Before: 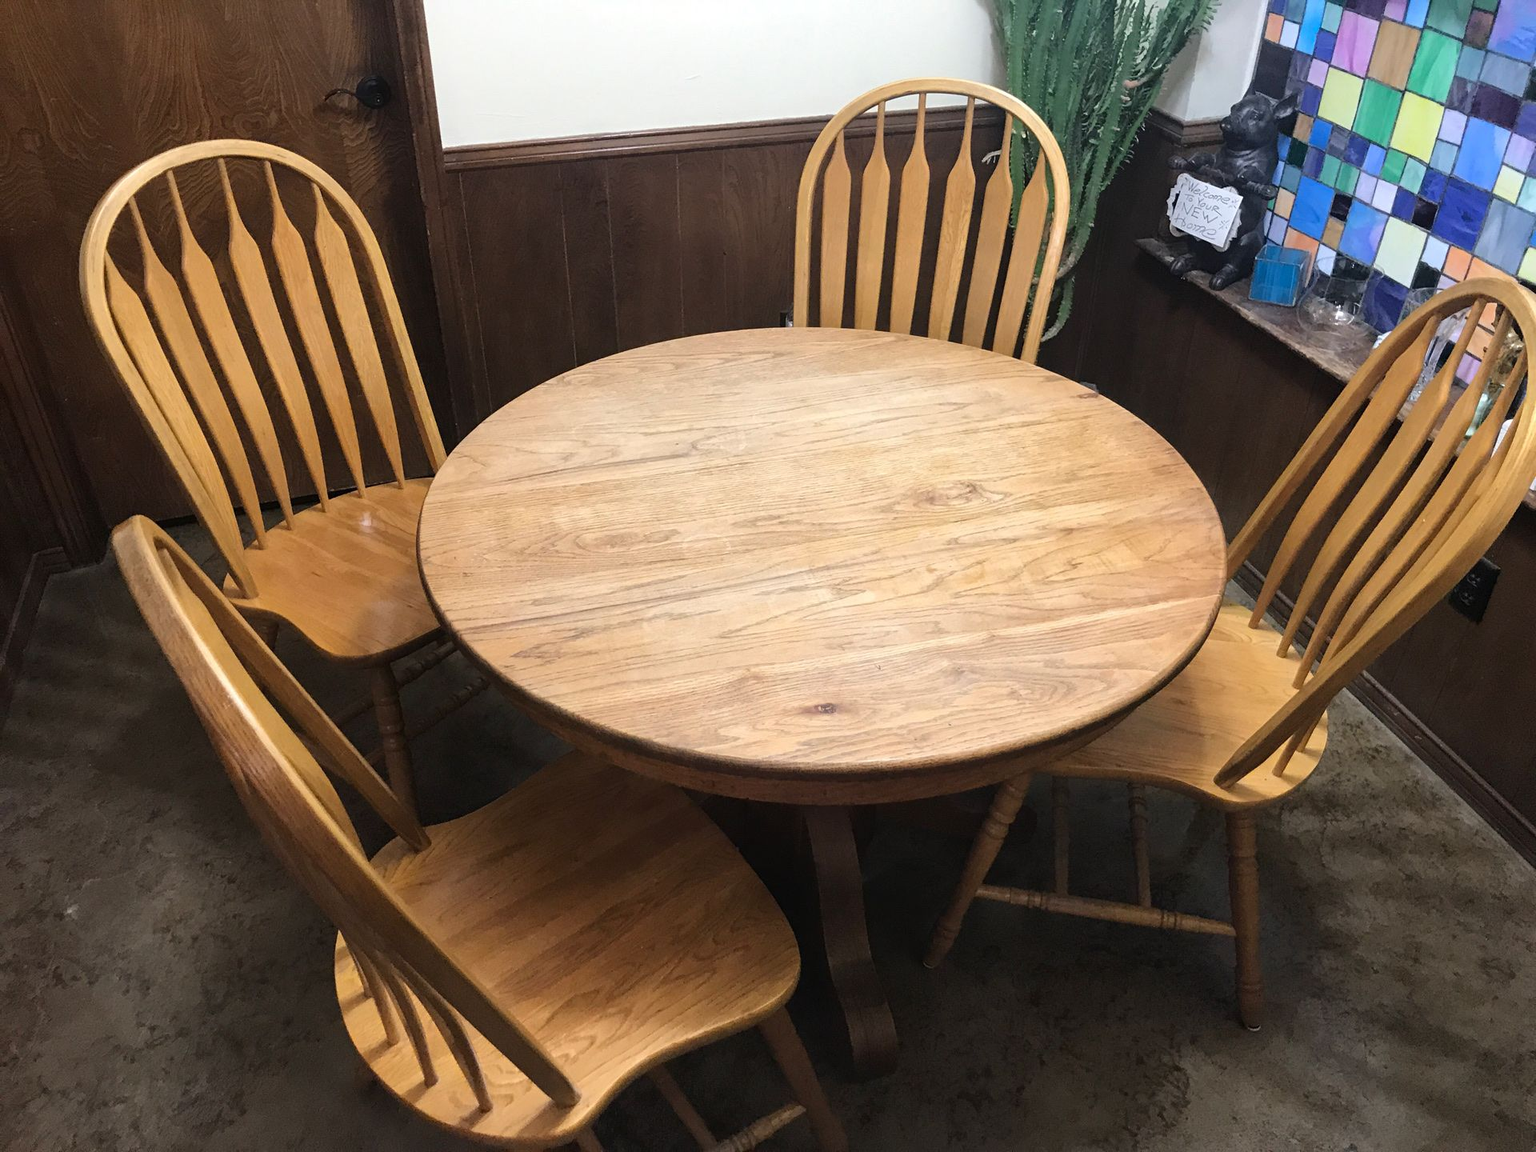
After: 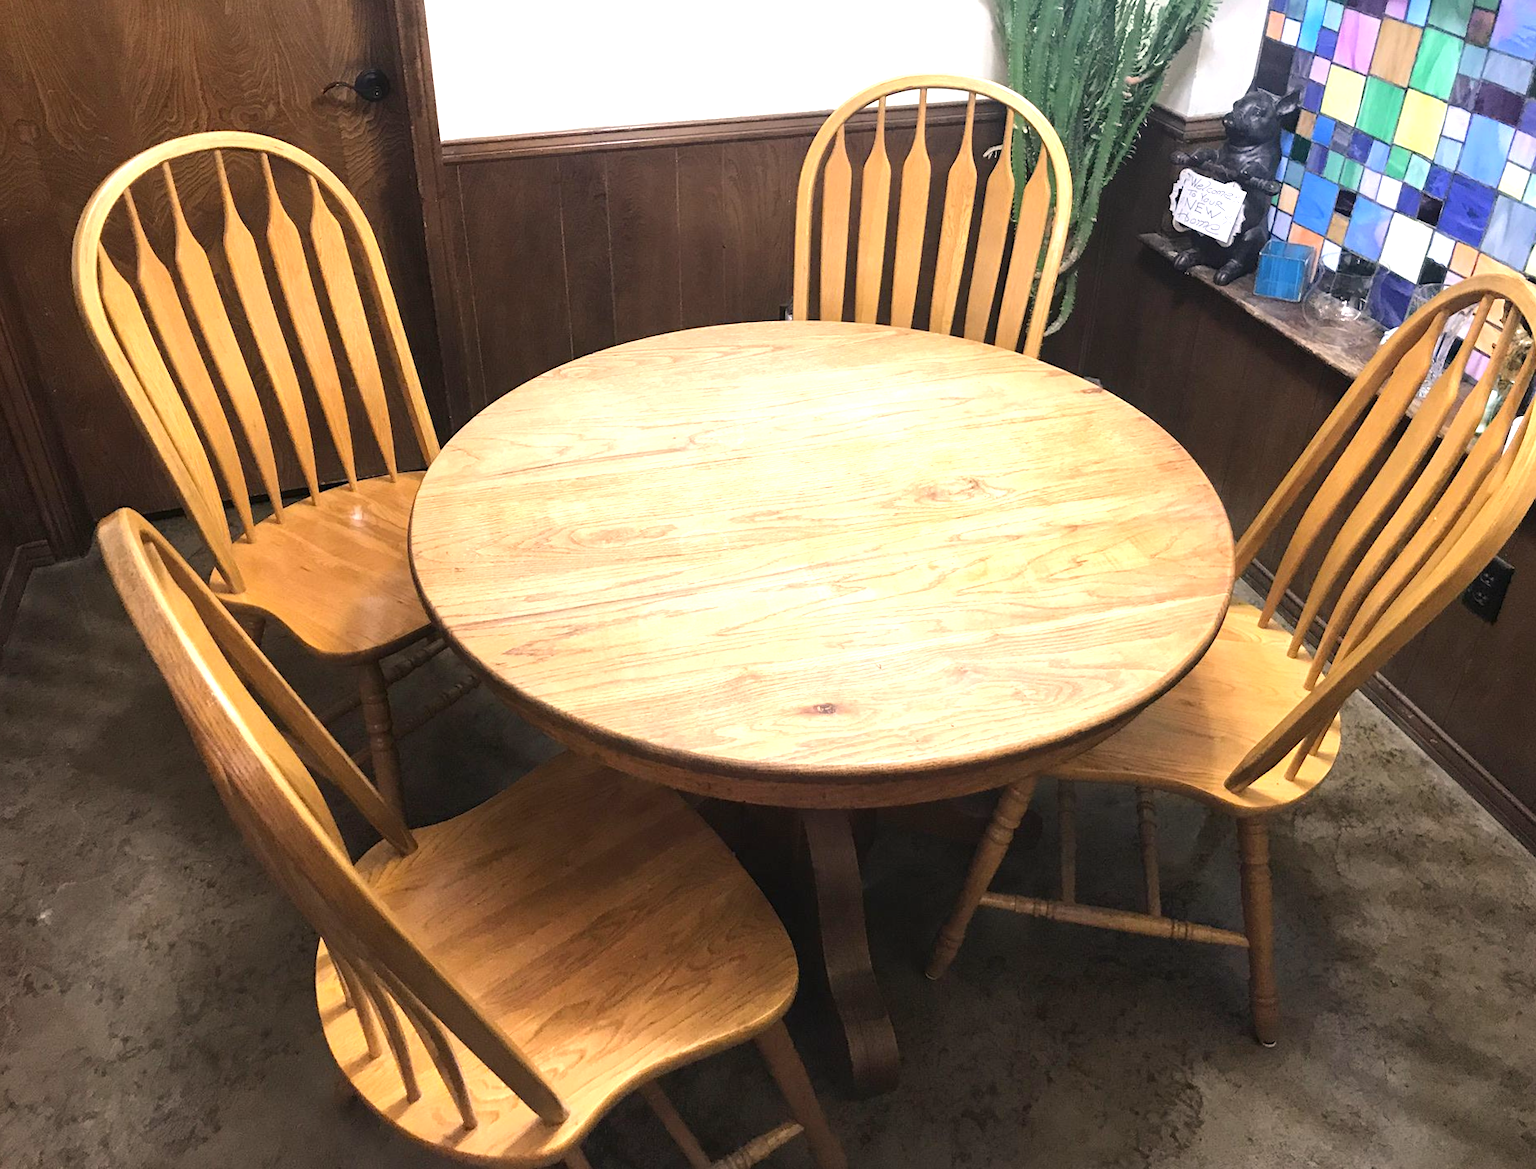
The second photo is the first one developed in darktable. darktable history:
rotate and perspective: rotation 0.226°, lens shift (vertical) -0.042, crop left 0.023, crop right 0.982, crop top 0.006, crop bottom 0.994
color balance rgb: on, module defaults
exposure: exposure 0.785 EV, compensate highlight preservation false
color correction: highlights a* 3.84, highlights b* 5.07
